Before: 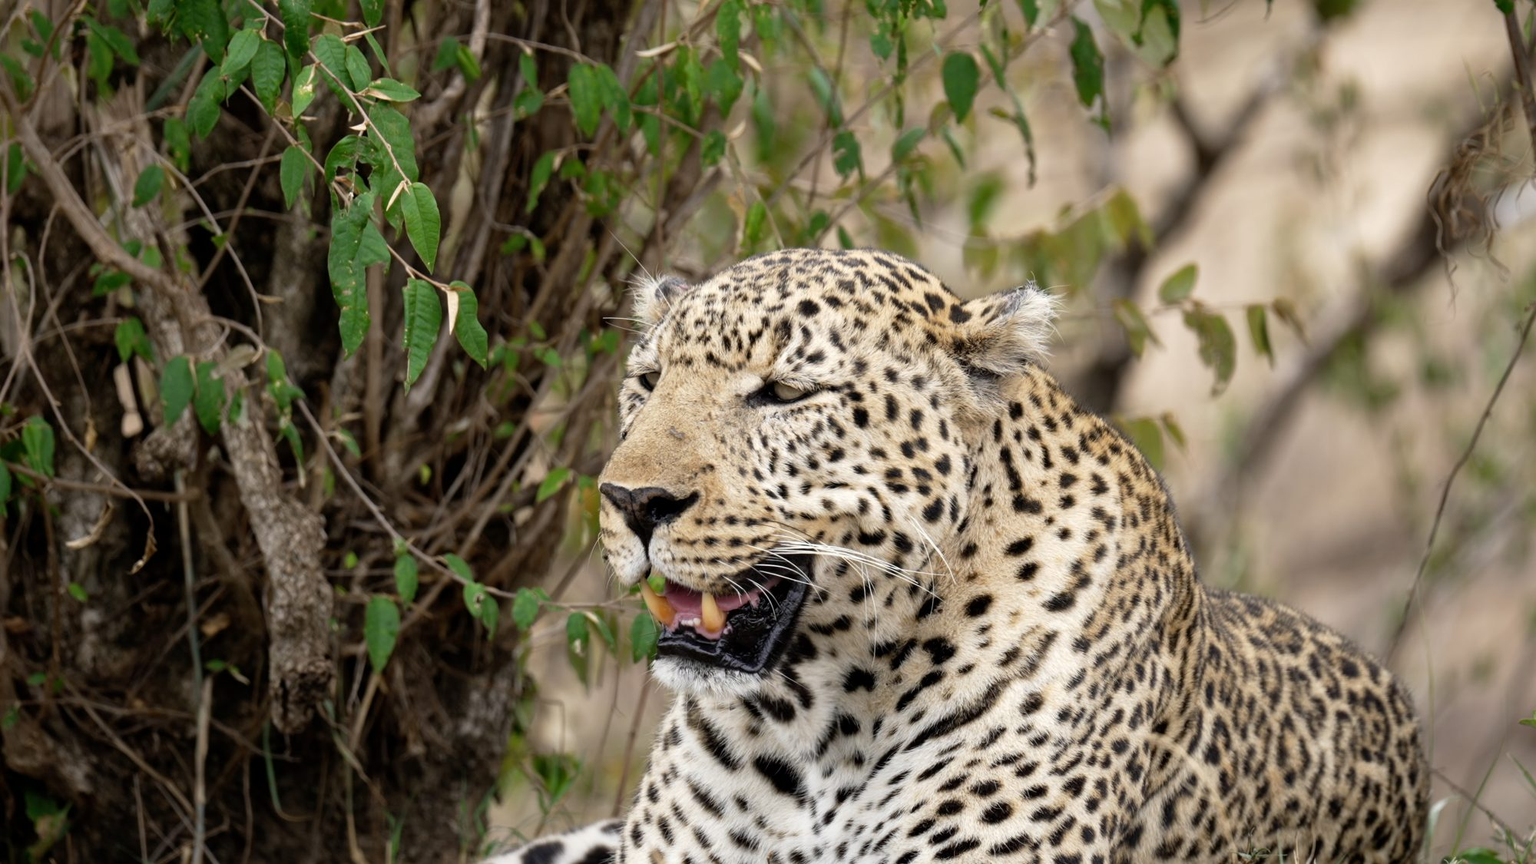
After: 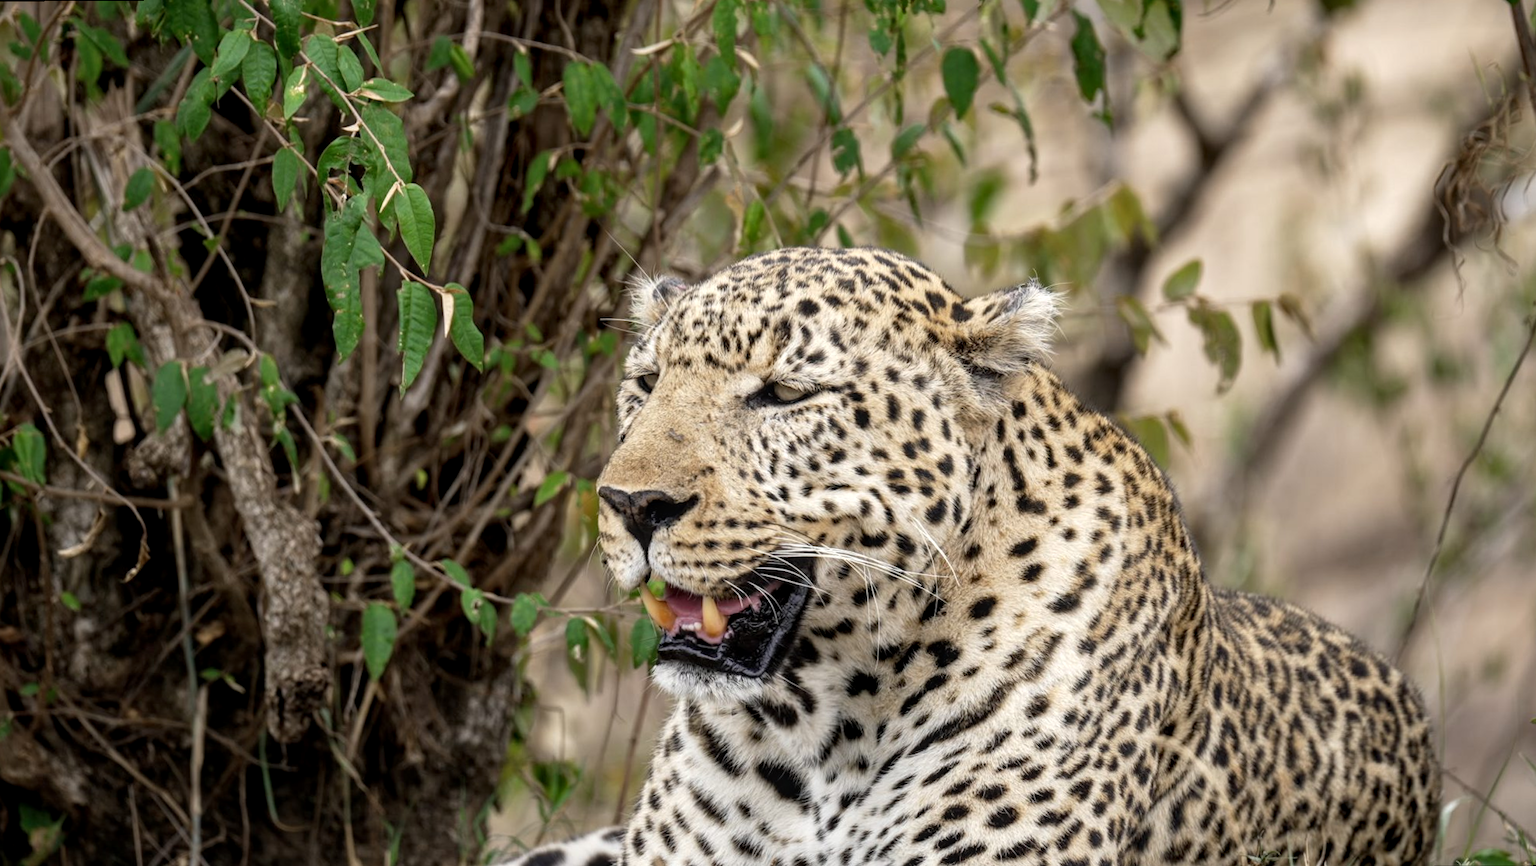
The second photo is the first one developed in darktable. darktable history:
rotate and perspective: rotation -0.45°, automatic cropping original format, crop left 0.008, crop right 0.992, crop top 0.012, crop bottom 0.988
local contrast: on, module defaults
